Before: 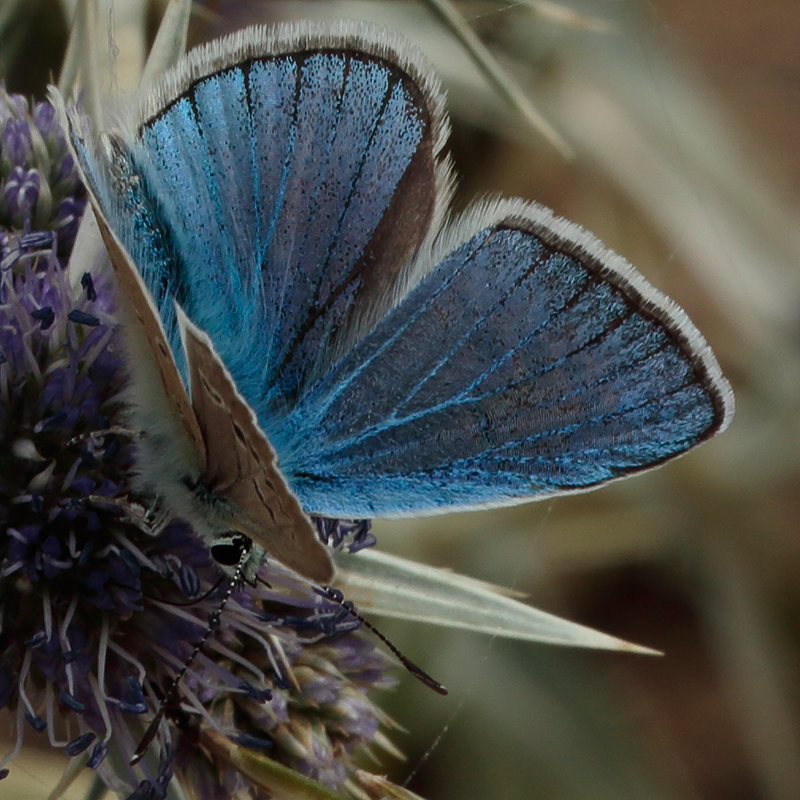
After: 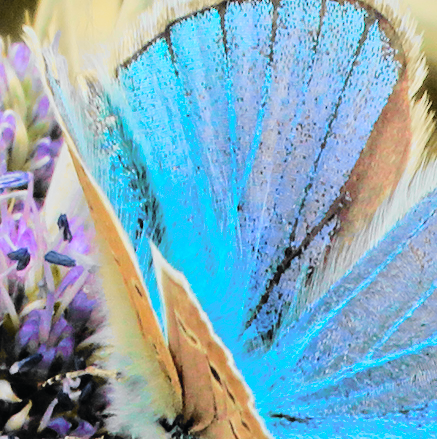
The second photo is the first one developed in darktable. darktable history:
tone curve: curves: ch0 [(0, 0) (0.071, 0.047) (0.266, 0.26) (0.483, 0.554) (0.753, 0.811) (1, 0.983)]; ch1 [(0, 0) (0.346, 0.307) (0.408, 0.387) (0.463, 0.465) (0.482, 0.493) (0.502, 0.499) (0.517, 0.502) (0.55, 0.548) (0.597, 0.61) (0.651, 0.698) (1, 1)]; ch2 [(0, 0) (0.346, 0.34) (0.434, 0.46) (0.485, 0.494) (0.5, 0.498) (0.517, 0.506) (0.526, 0.545) (0.583, 0.61) (0.625, 0.659) (1, 1)], color space Lab, independent channels, preserve colors none
contrast brightness saturation: contrast 0.1, brightness 0.3, saturation 0.14
color balance rgb: linear chroma grading › global chroma 13.3%, global vibrance 41.49%
filmic rgb: black relative exposure -7.65 EV, white relative exposure 4.56 EV, hardness 3.61
crop and rotate: left 3.047%, top 7.509%, right 42.236%, bottom 37.598%
exposure: exposure 0.722 EV, compensate highlight preservation false
tone equalizer: -7 EV 0.15 EV, -6 EV 0.6 EV, -5 EV 1.15 EV, -4 EV 1.33 EV, -3 EV 1.15 EV, -2 EV 0.6 EV, -1 EV 0.15 EV, mask exposure compensation -0.5 EV
